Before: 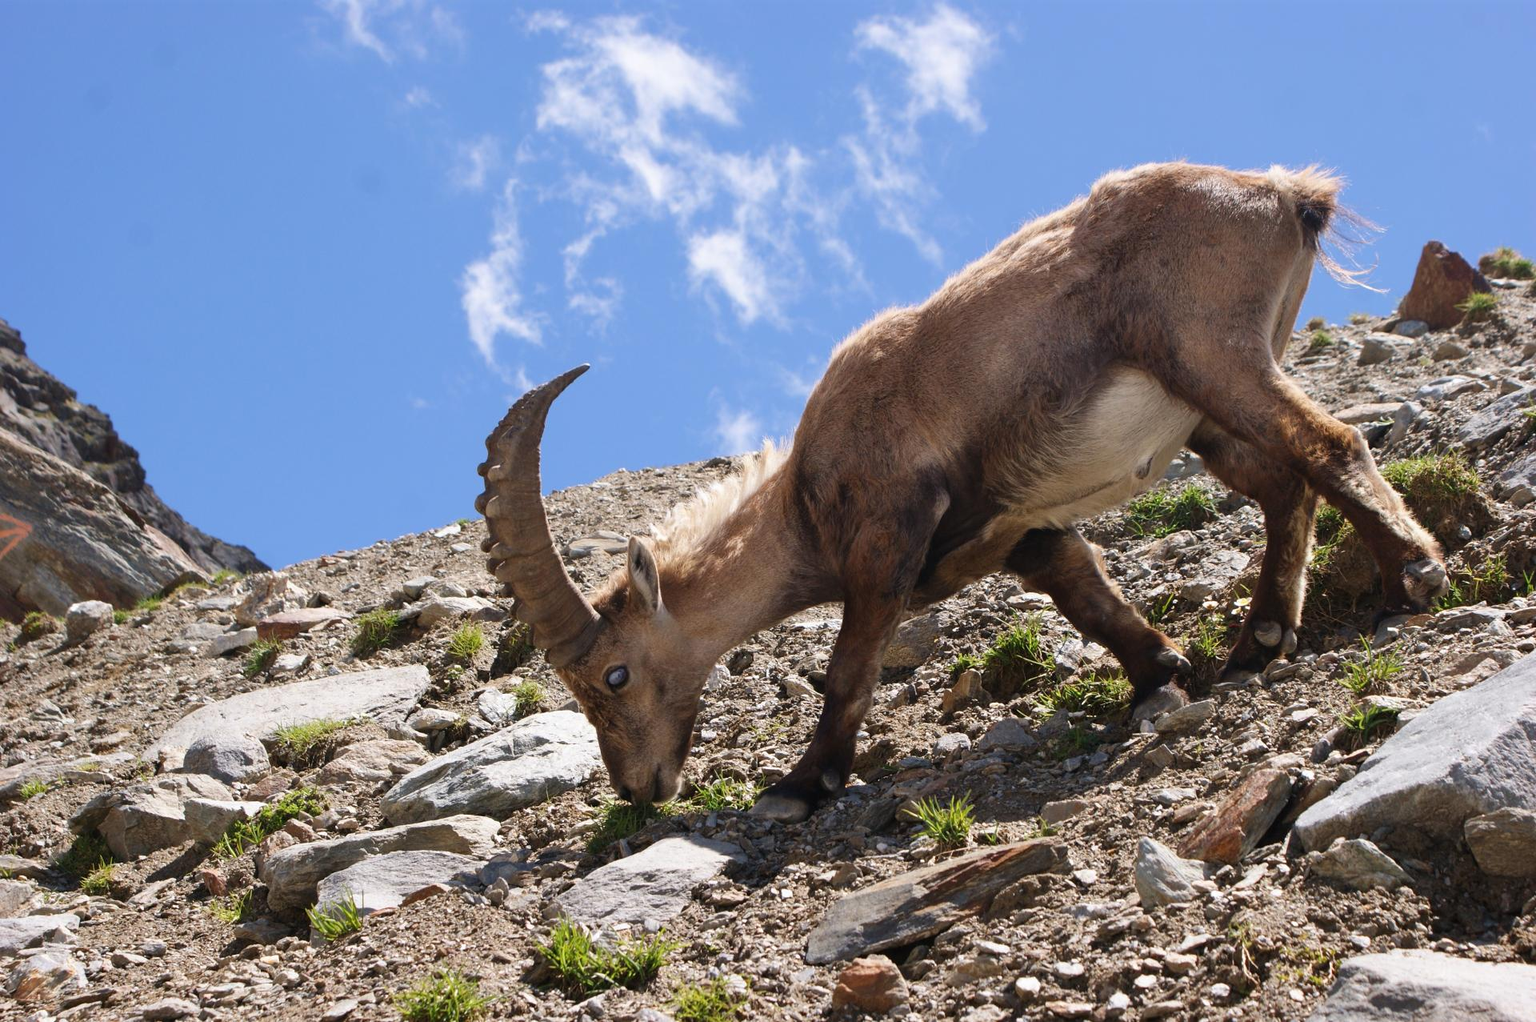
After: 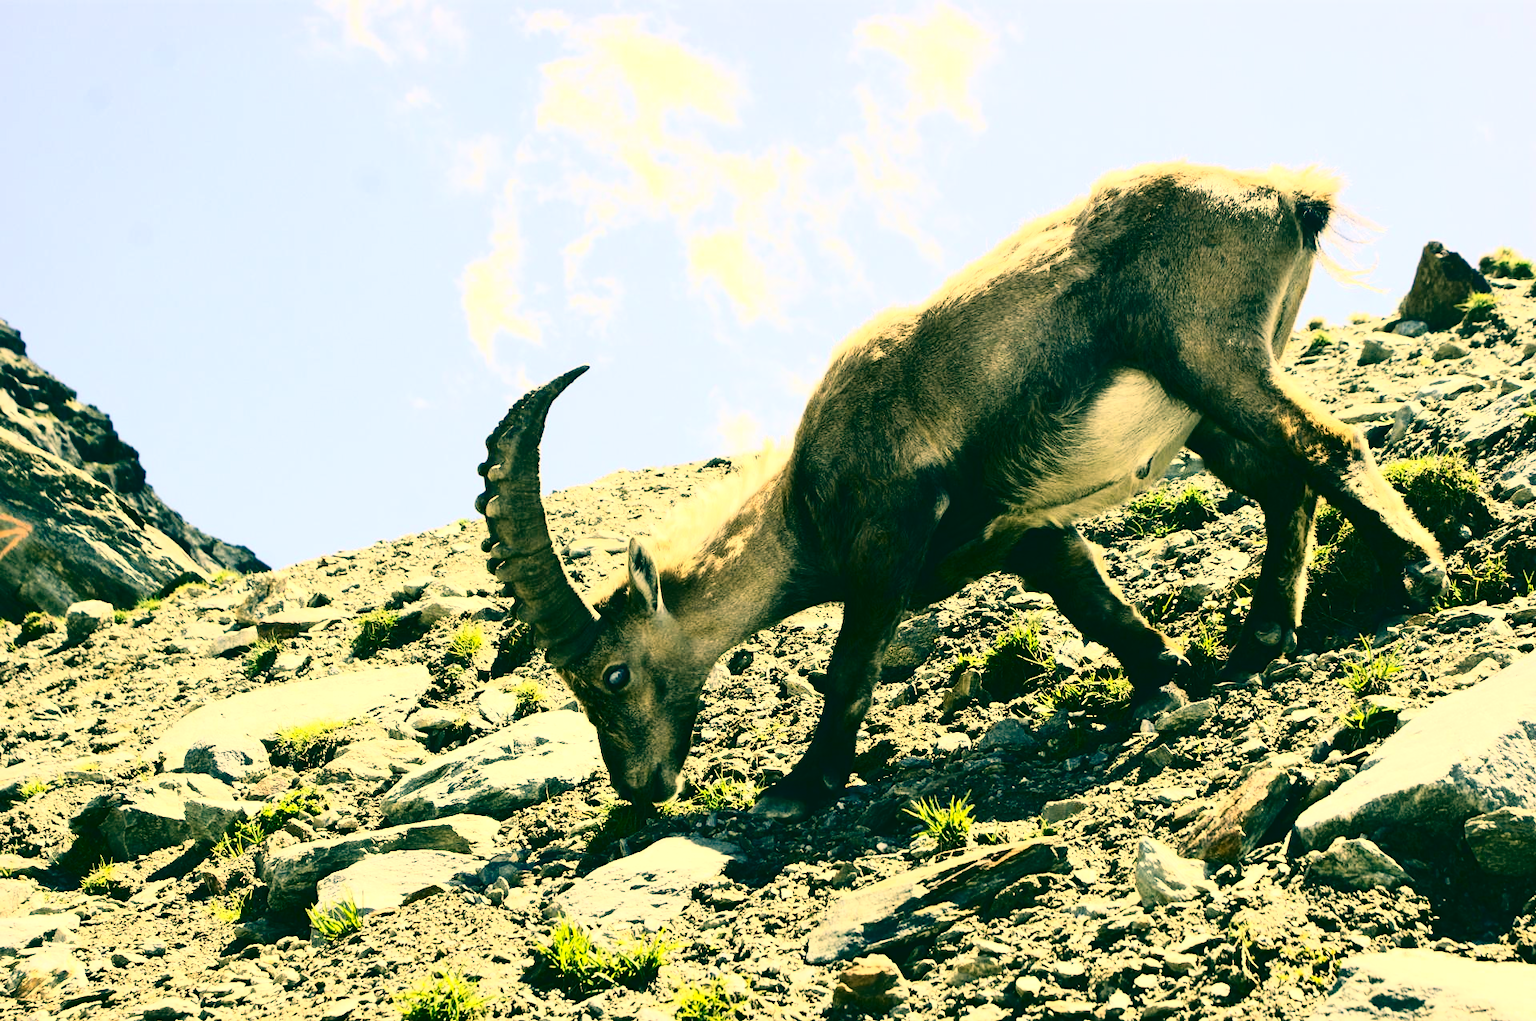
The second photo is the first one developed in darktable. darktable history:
exposure: black level correction -0.005, exposure 0.613 EV, compensate exposure bias true, compensate highlight preservation false
tone curve: curves: ch0 [(0, 0) (0.003, 0.004) (0.011, 0.006) (0.025, 0.008) (0.044, 0.012) (0.069, 0.017) (0.1, 0.021) (0.136, 0.029) (0.177, 0.043) (0.224, 0.062) (0.277, 0.108) (0.335, 0.166) (0.399, 0.301) (0.468, 0.467) (0.543, 0.64) (0.623, 0.803) (0.709, 0.908) (0.801, 0.969) (0.898, 0.988) (1, 1)], color space Lab, independent channels, preserve colors none
color correction: highlights a* 2.01, highlights b* 34, shadows a* -36.32, shadows b* -5.91
